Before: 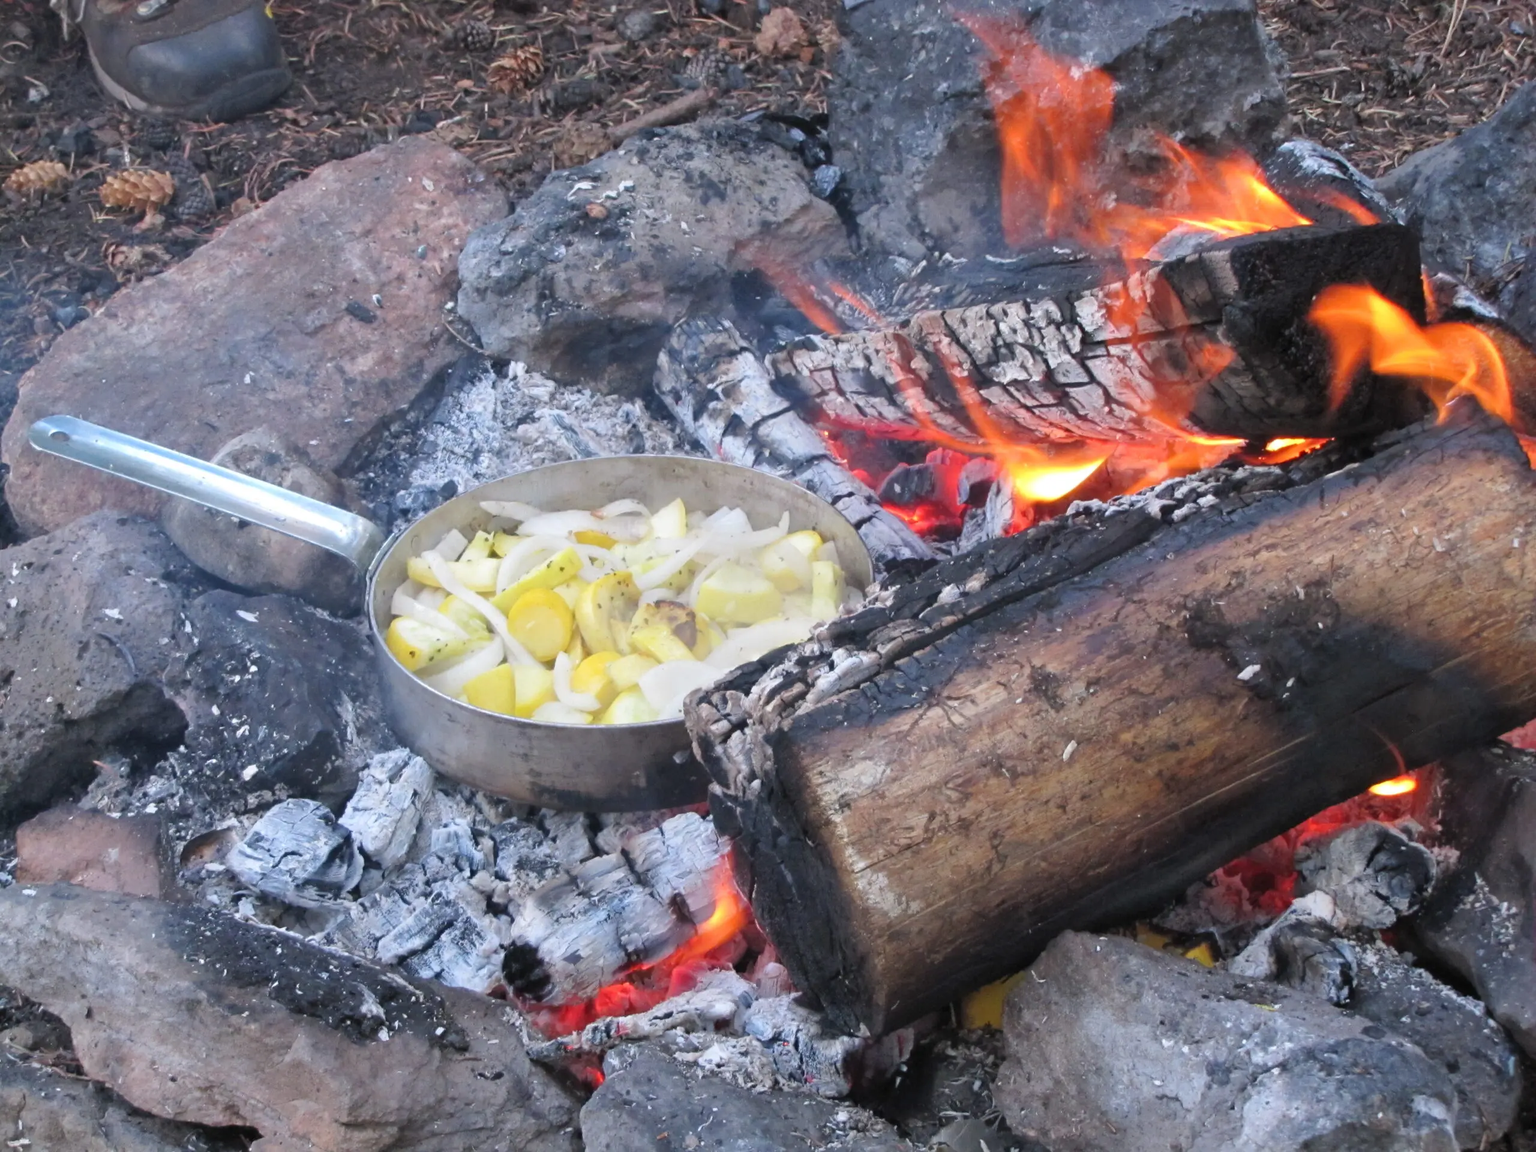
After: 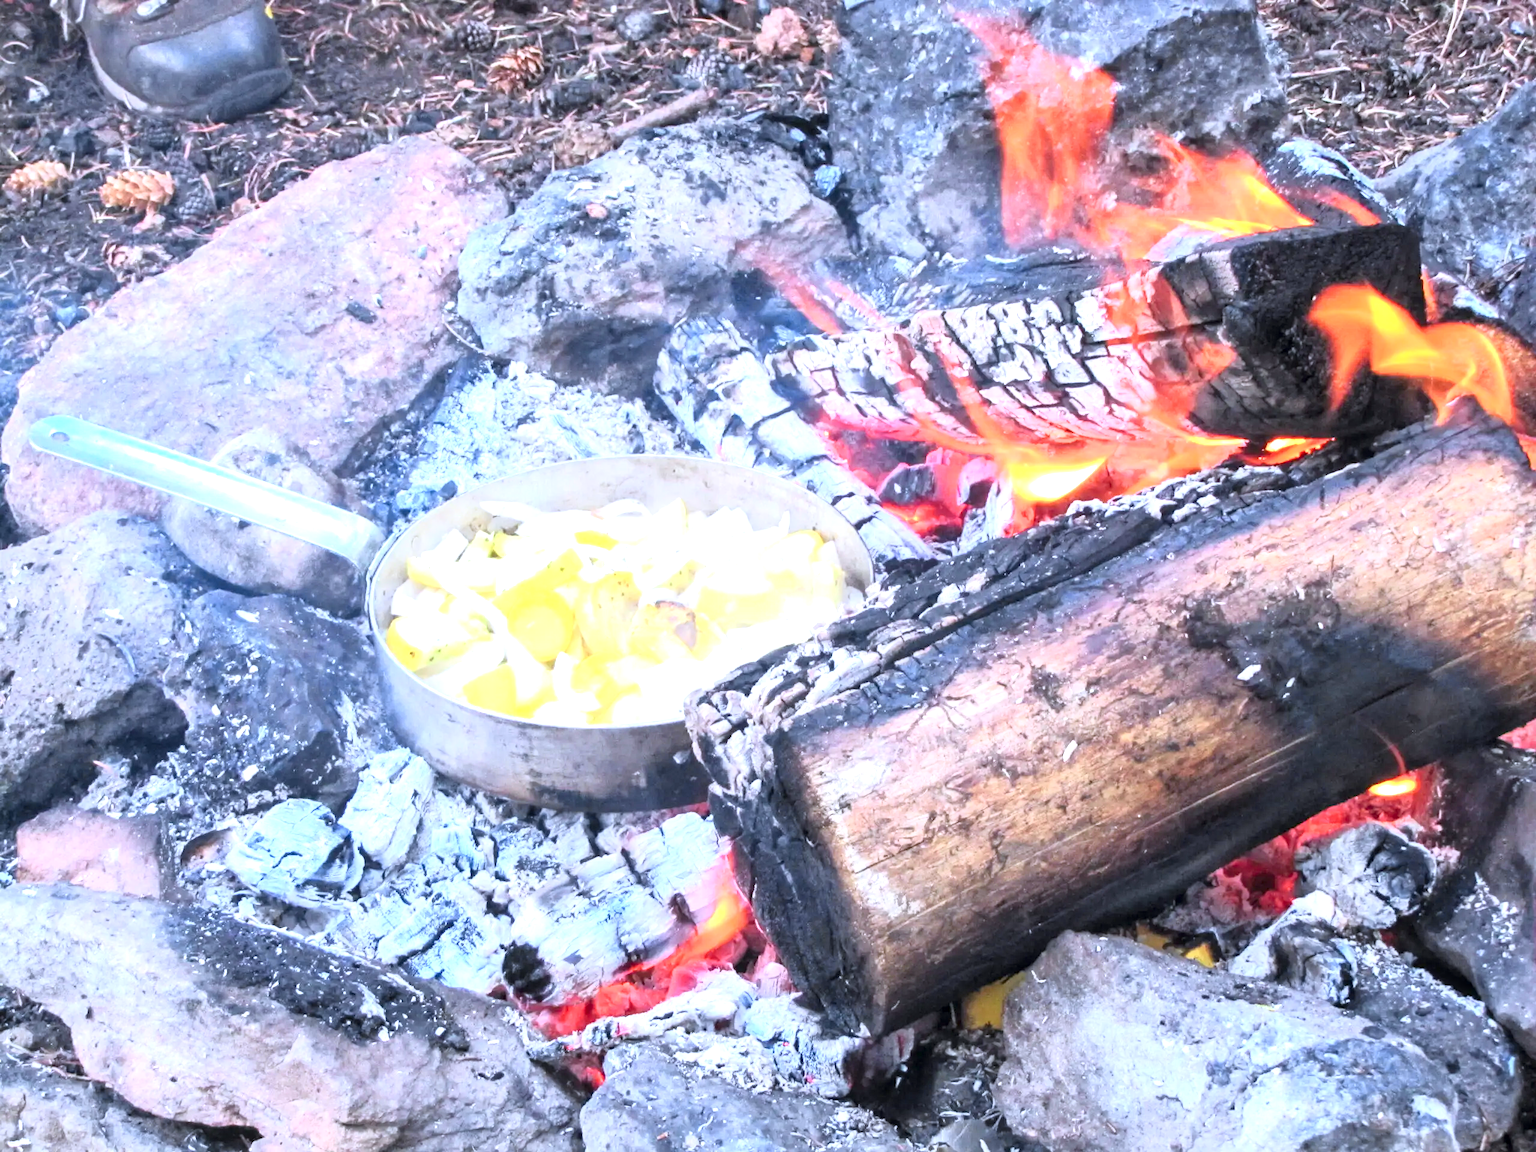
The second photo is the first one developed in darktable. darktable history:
tone curve: curves: ch0 [(0, 0.013) (0.054, 0.018) (0.205, 0.191) (0.289, 0.292) (0.39, 0.424) (0.493, 0.551) (0.647, 0.752) (0.778, 0.895) (1, 0.998)]; ch1 [(0, 0) (0.385, 0.343) (0.439, 0.415) (0.494, 0.495) (0.501, 0.501) (0.51, 0.509) (0.54, 0.546) (0.586, 0.606) (0.66, 0.701) (0.783, 0.804) (1, 1)]; ch2 [(0, 0) (0.32, 0.281) (0.403, 0.399) (0.441, 0.428) (0.47, 0.469) (0.498, 0.496) (0.524, 0.538) (0.566, 0.579) (0.633, 0.665) (0.7, 0.711) (1, 1)], color space Lab, independent channels, preserve colors none
local contrast: on, module defaults
exposure: black level correction 0, exposure 1.1 EV, compensate exposure bias true, compensate highlight preservation false
color calibration: illuminant as shot in camera, x 0.366, y 0.378, temperature 4425.7 K, saturation algorithm version 1 (2020)
